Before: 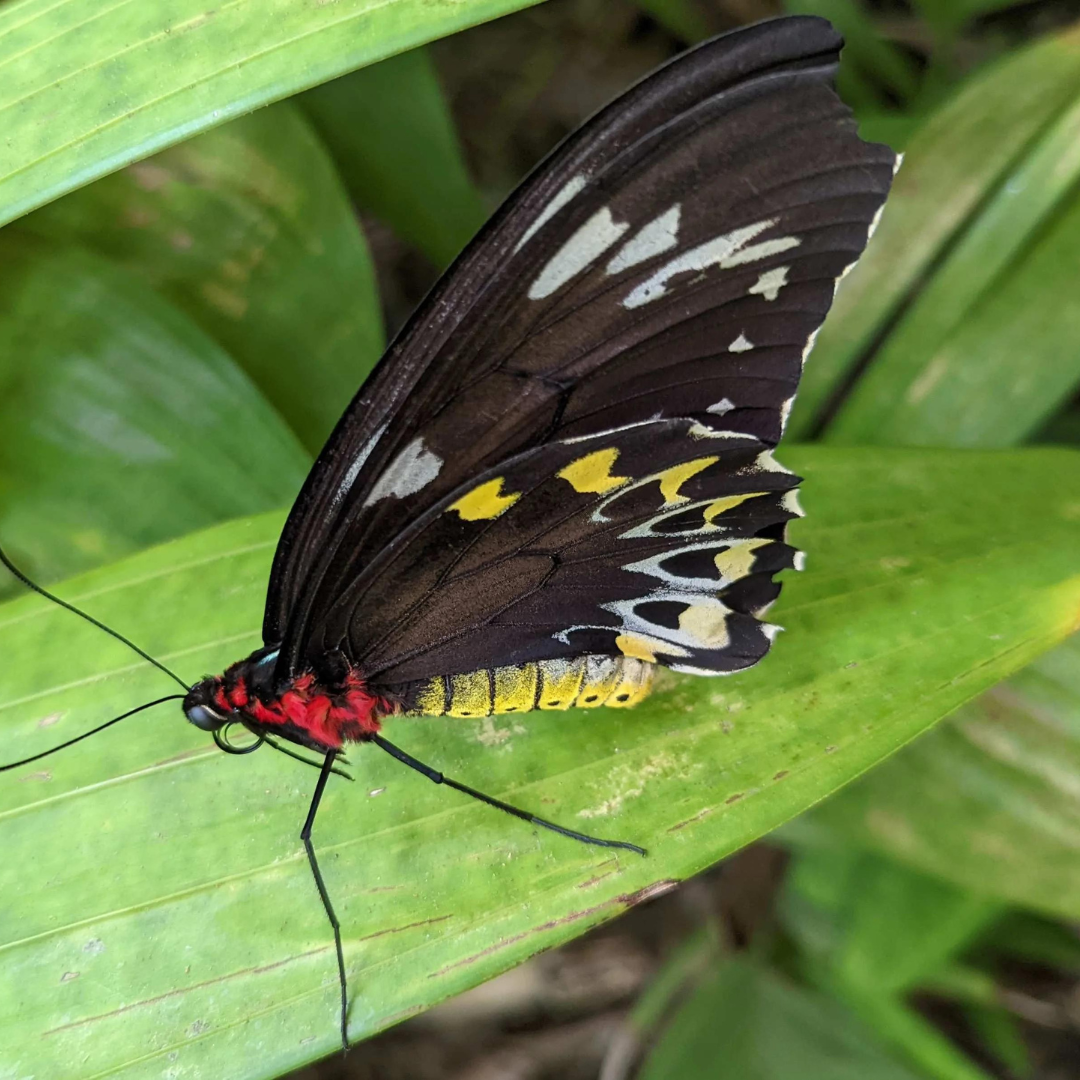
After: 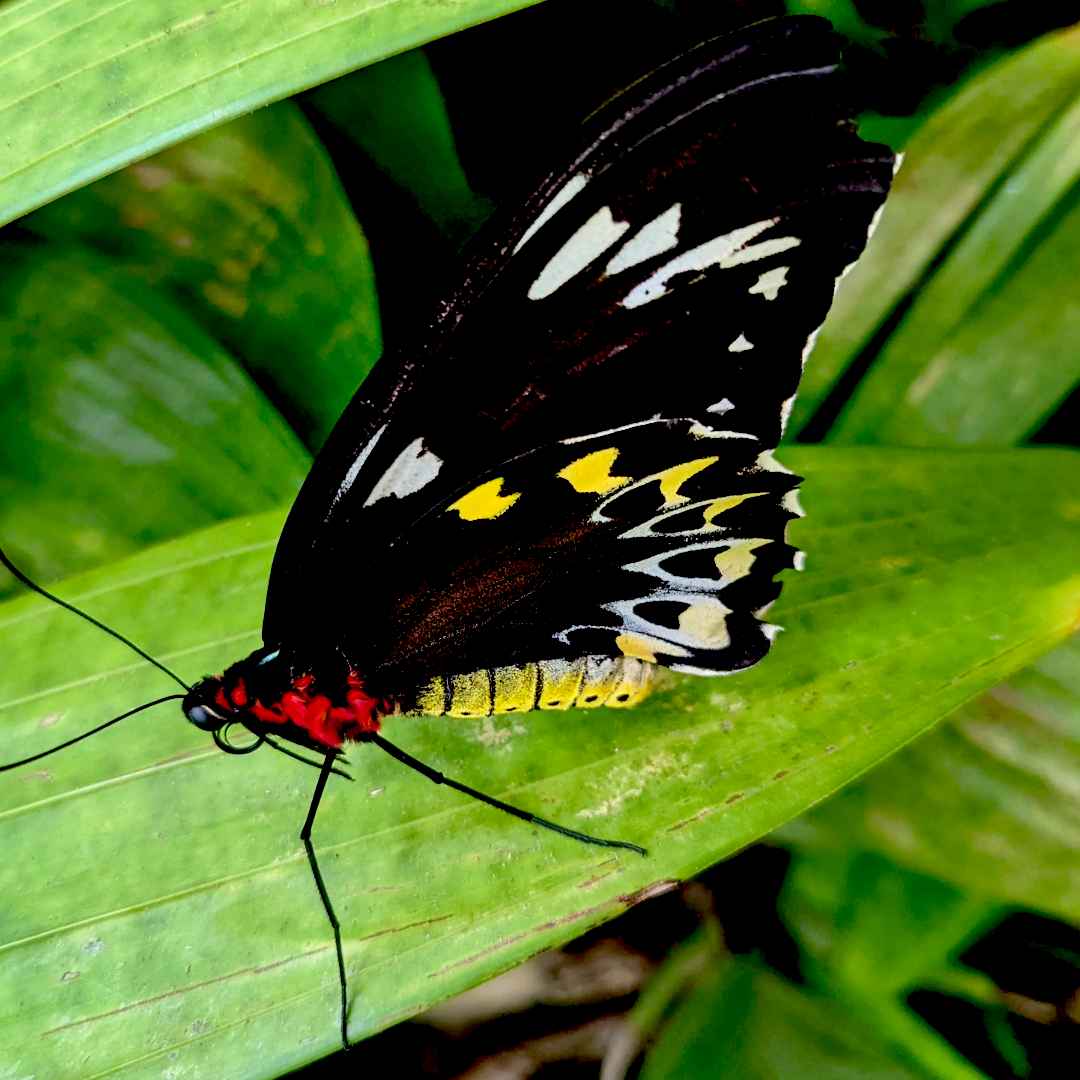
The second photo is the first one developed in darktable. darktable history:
velvia: strength 9.25%
exposure: black level correction 0.056, exposure -0.039 EV, compensate highlight preservation false
shadows and highlights: shadows 32.83, highlights -47.7, soften with gaussian
